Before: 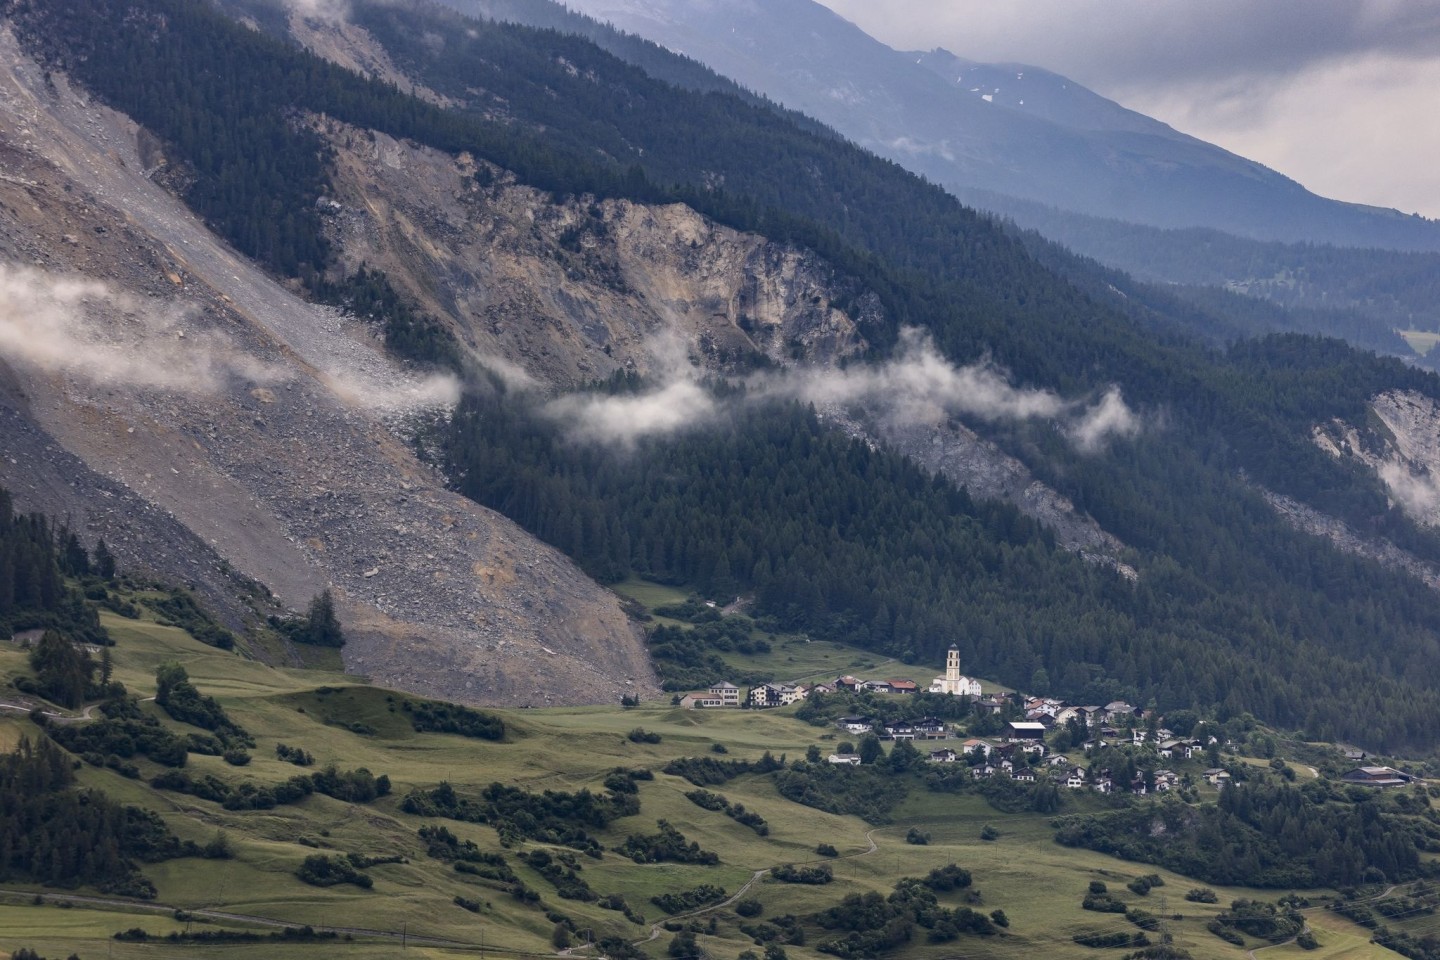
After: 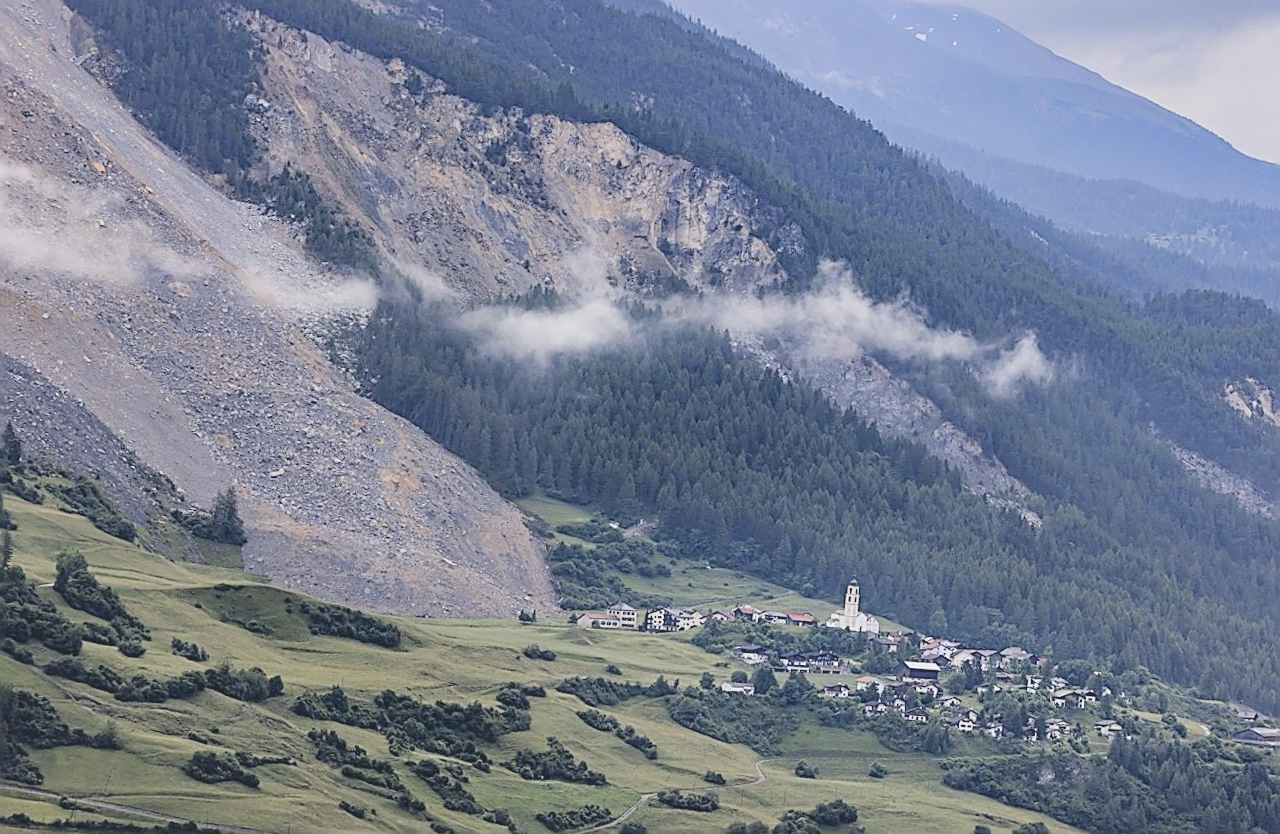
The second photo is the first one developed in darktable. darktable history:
levels: black 3.83%, white 90.64%, levels [0.044, 0.416, 0.908]
sharpen: radius 1.685, amount 1.294
contrast brightness saturation: contrast -0.15, brightness 0.05, saturation -0.12
white balance: red 0.974, blue 1.044
filmic rgb: black relative exposure -7.65 EV, white relative exposure 4.56 EV, hardness 3.61
crop and rotate: angle -1.96°, left 3.097%, top 4.154%, right 1.586%, bottom 0.529%
color correction: saturation 0.98
rotate and perspective: rotation 1.57°, crop left 0.018, crop right 0.982, crop top 0.039, crop bottom 0.961
